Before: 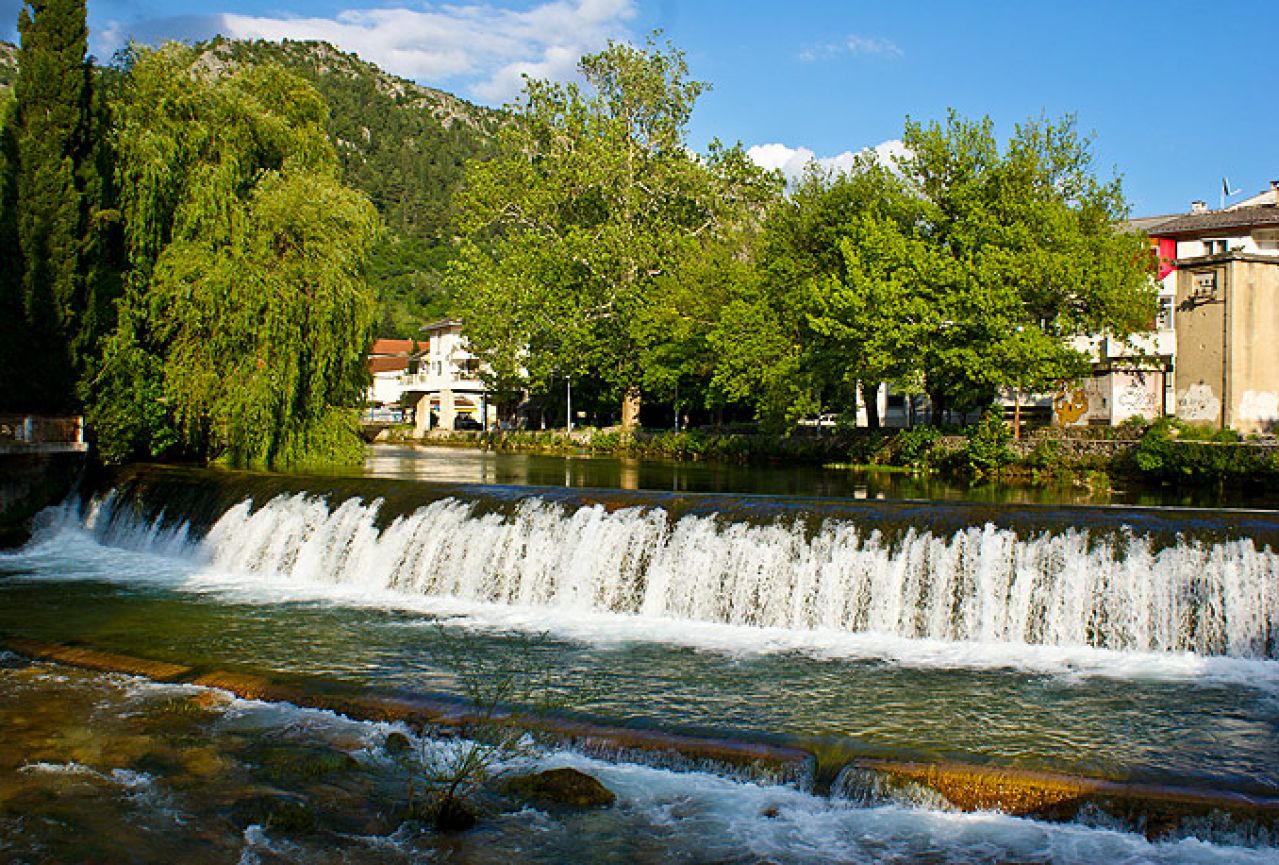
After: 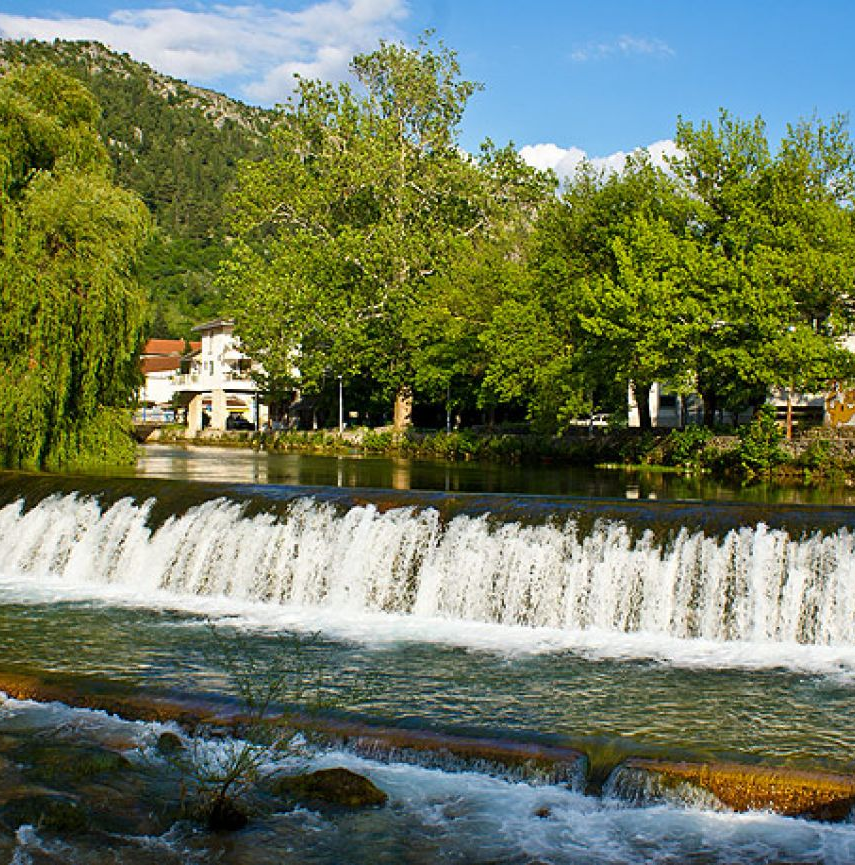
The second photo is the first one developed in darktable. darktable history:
crop and rotate: left 17.836%, right 15.305%
